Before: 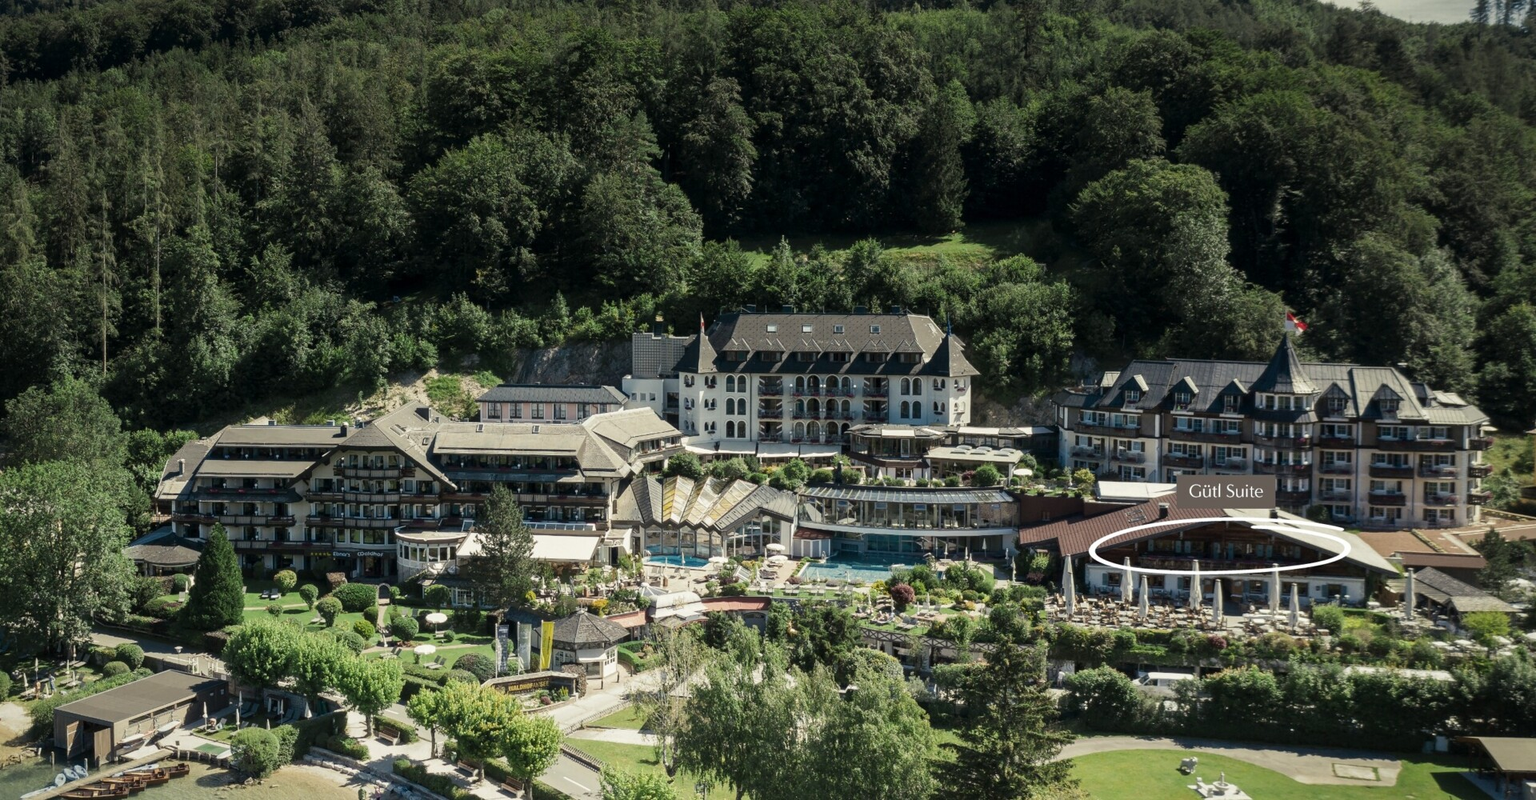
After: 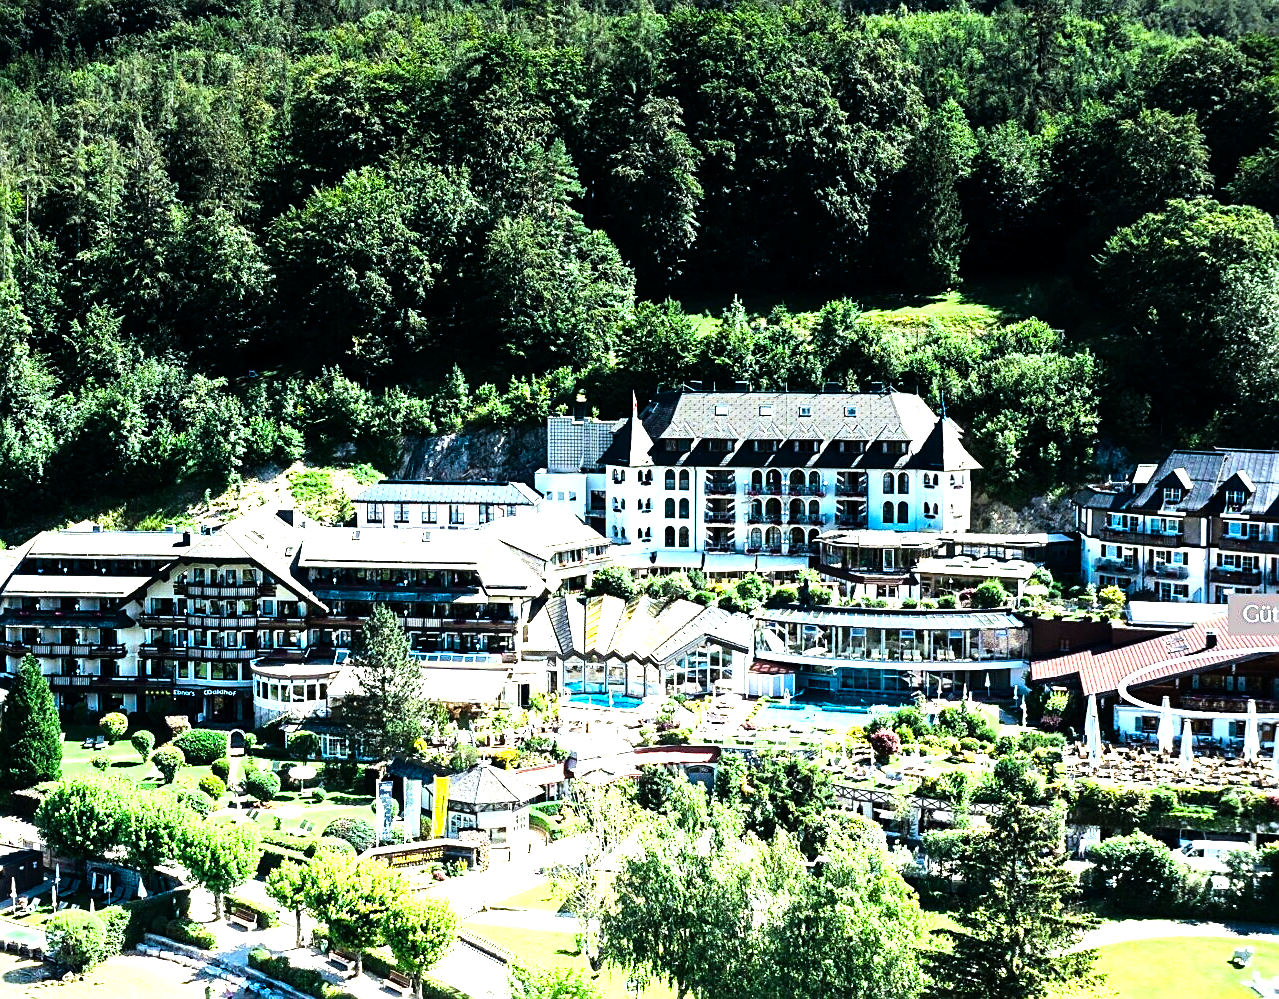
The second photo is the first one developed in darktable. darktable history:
levels: levels [0, 0.43, 0.859]
crop and rotate: left 12.673%, right 20.66%
color calibration: x 0.367, y 0.376, temperature 4372.25 K
sharpen: on, module defaults
rgb curve: curves: ch0 [(0, 0) (0.21, 0.15) (0.24, 0.21) (0.5, 0.75) (0.75, 0.96) (0.89, 0.99) (1, 1)]; ch1 [(0, 0.02) (0.21, 0.13) (0.25, 0.2) (0.5, 0.67) (0.75, 0.9) (0.89, 0.97) (1, 1)]; ch2 [(0, 0.02) (0.21, 0.13) (0.25, 0.2) (0.5, 0.67) (0.75, 0.9) (0.89, 0.97) (1, 1)], compensate middle gray true
color balance rgb: linear chroma grading › shadows -2.2%, linear chroma grading › highlights -15%, linear chroma grading › global chroma -10%, linear chroma grading › mid-tones -10%, perceptual saturation grading › global saturation 45%, perceptual saturation grading › highlights -50%, perceptual saturation grading › shadows 30%, perceptual brilliance grading › global brilliance 18%, global vibrance 45%
